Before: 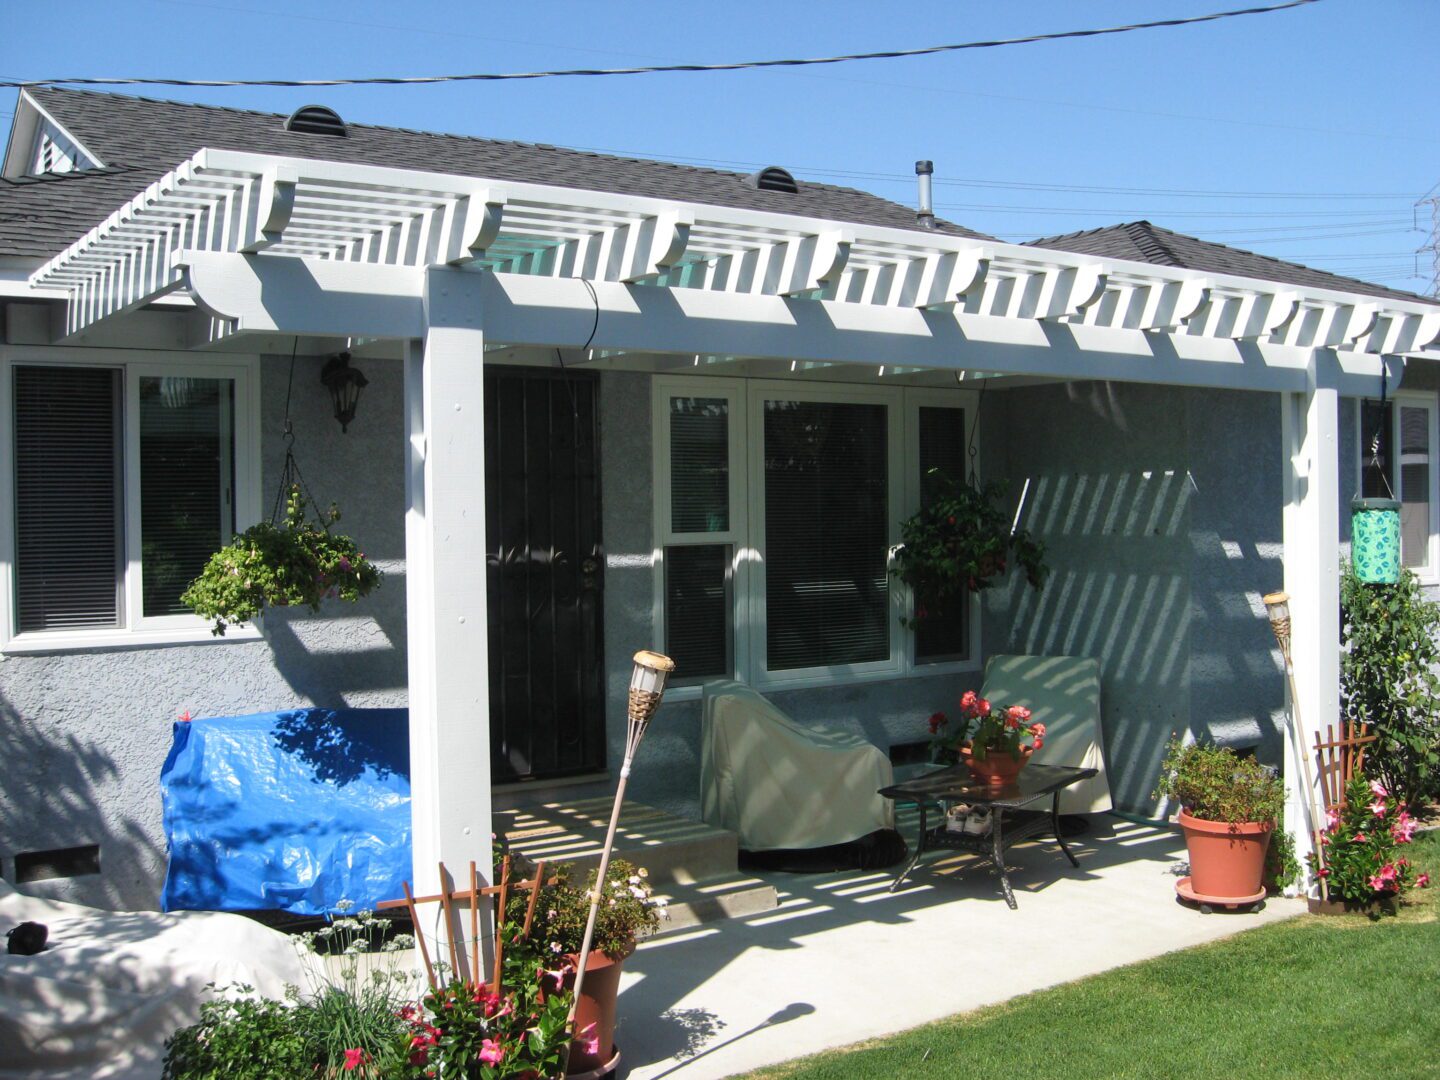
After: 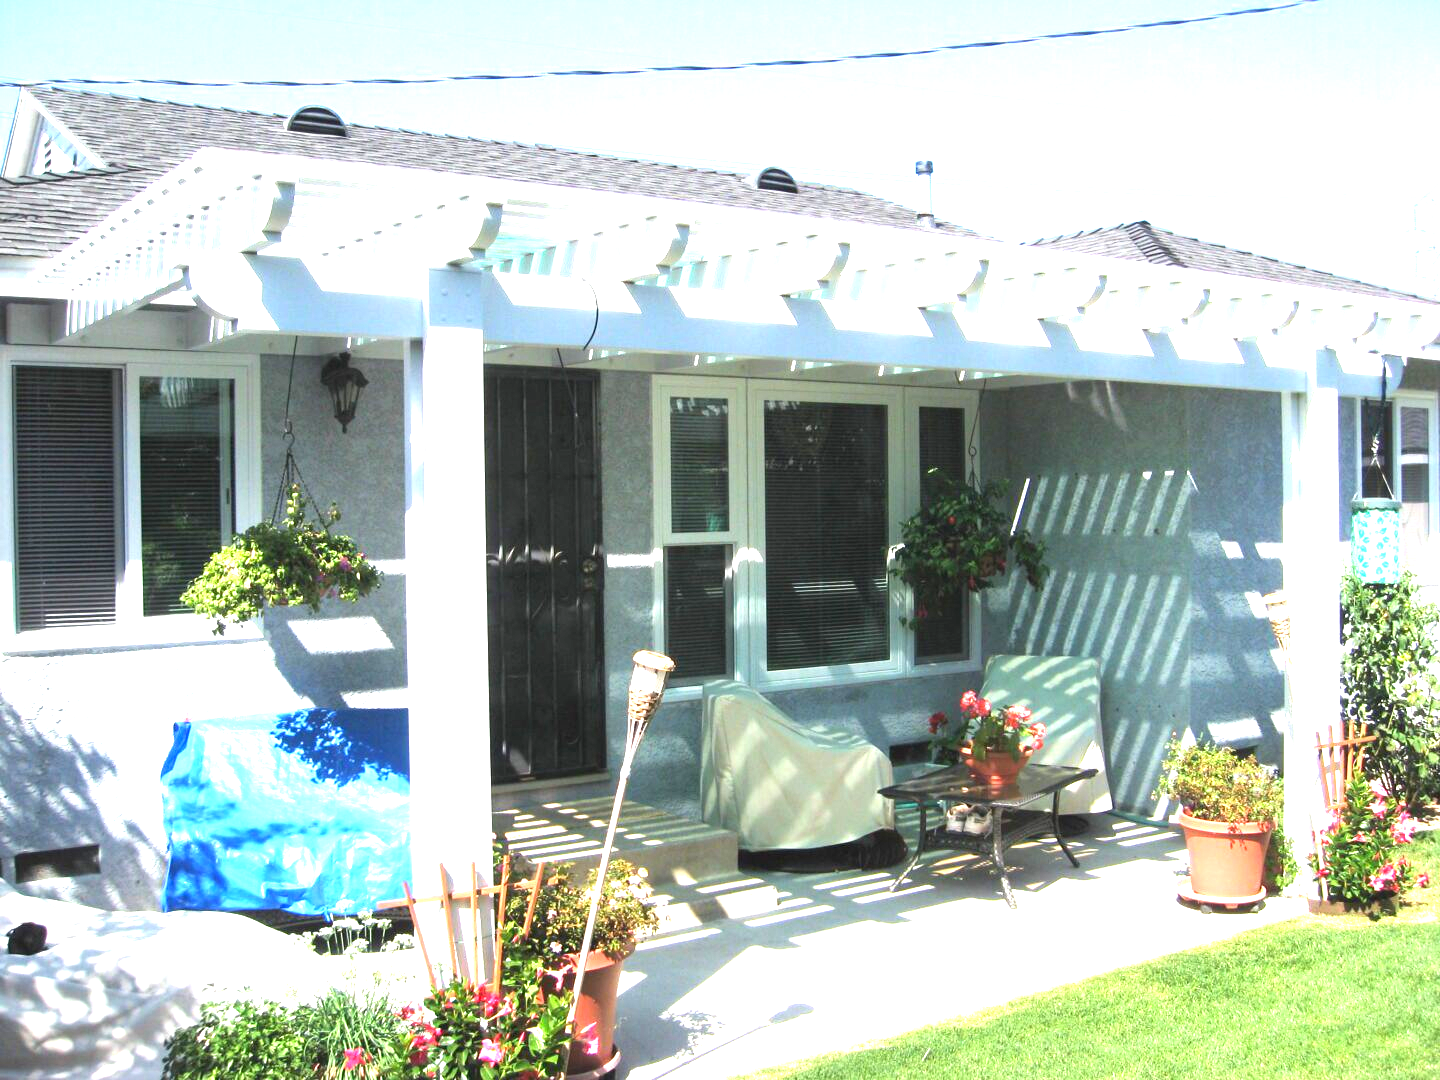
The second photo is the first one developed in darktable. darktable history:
exposure: black level correction 0, exposure 2.097 EV, compensate exposure bias true, compensate highlight preservation false
